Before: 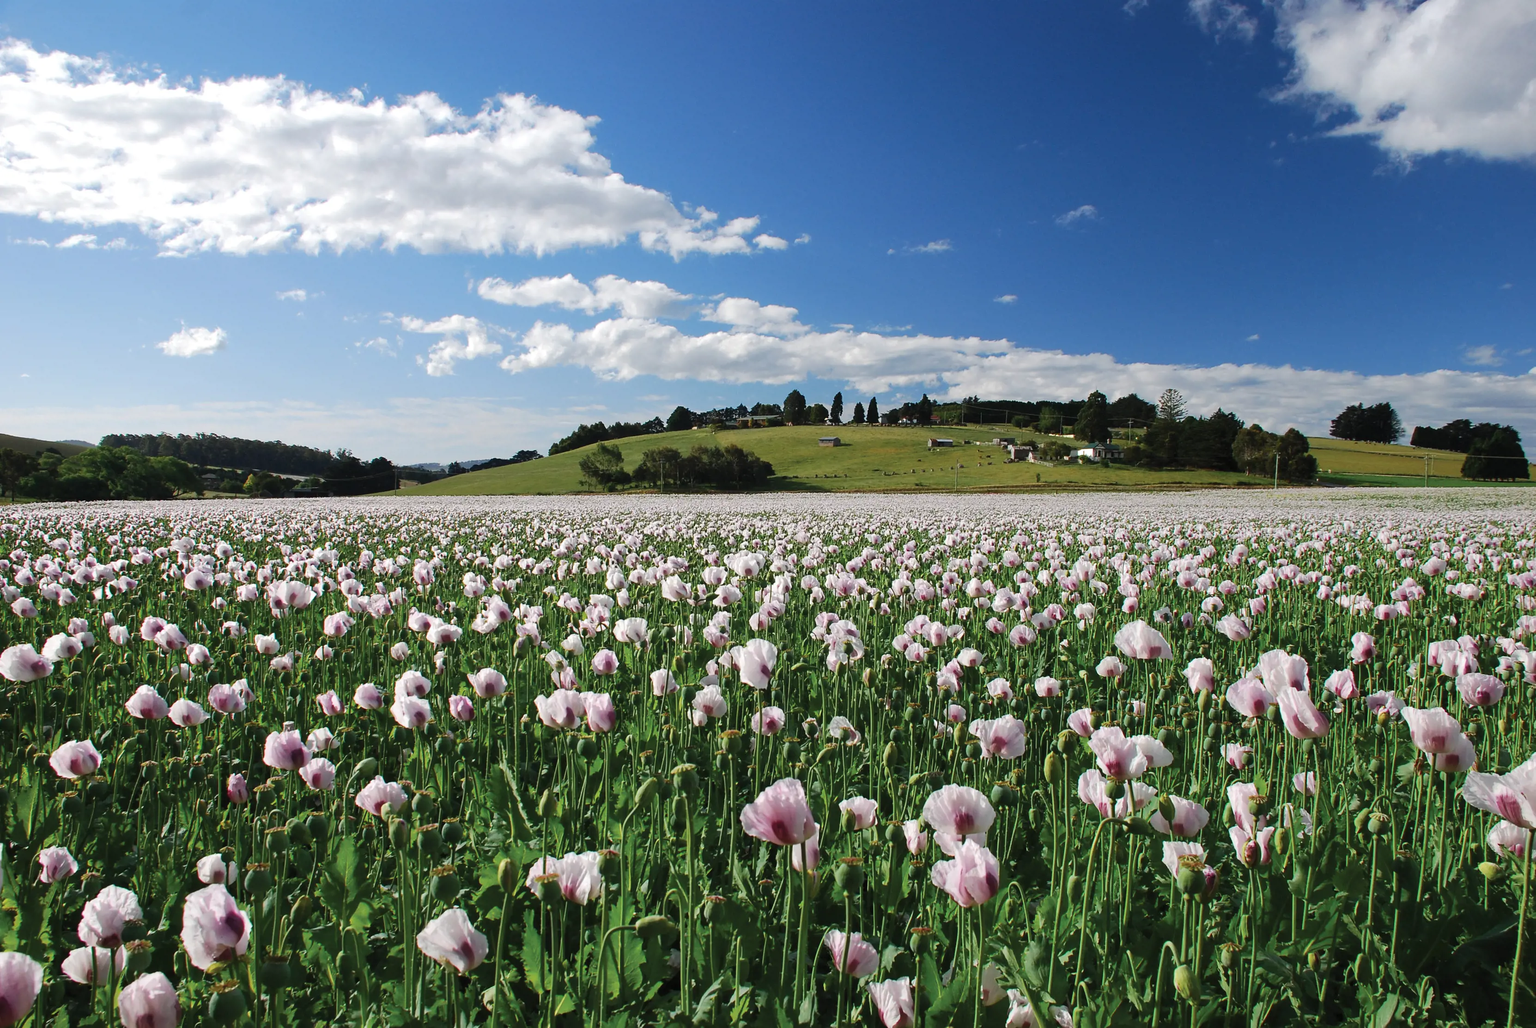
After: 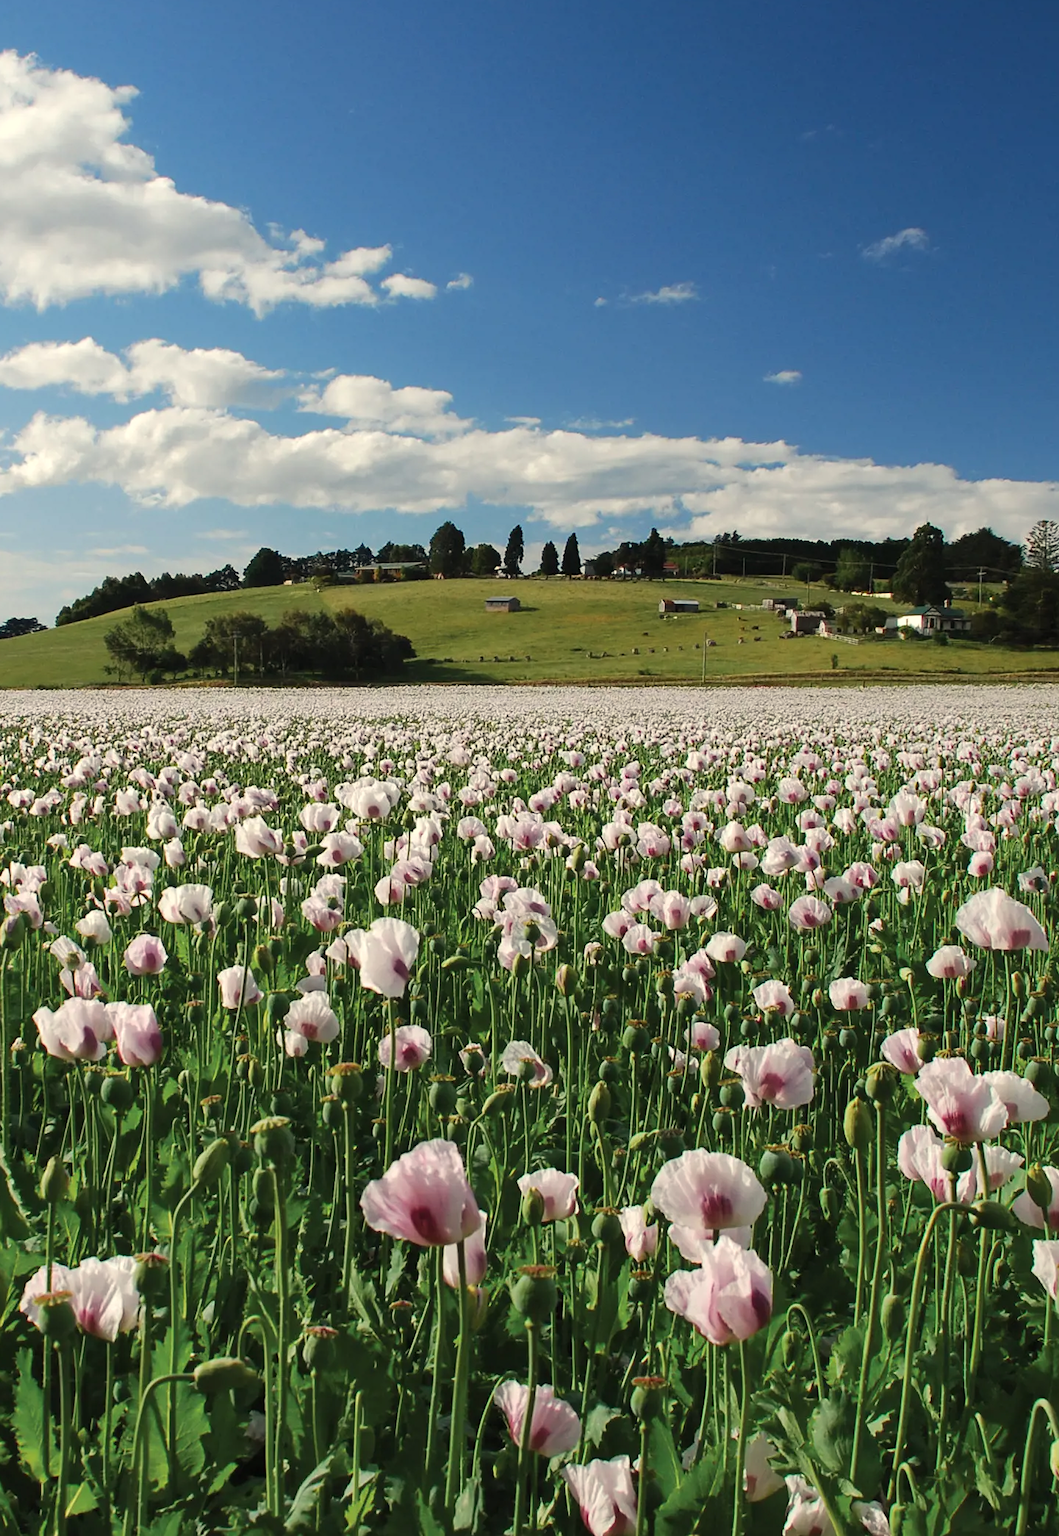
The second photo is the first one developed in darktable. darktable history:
tone equalizer: on, module defaults
white balance: red 1.029, blue 0.92
crop: left 33.452%, top 6.025%, right 23.155%
